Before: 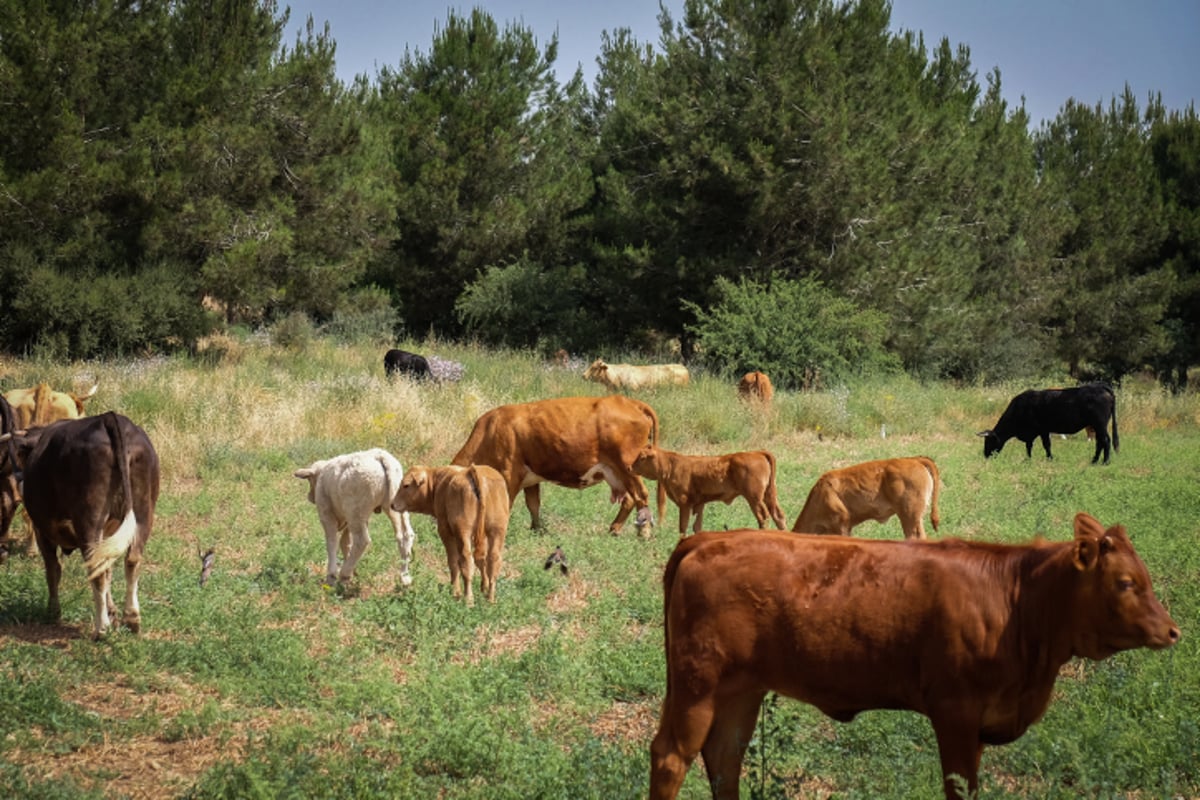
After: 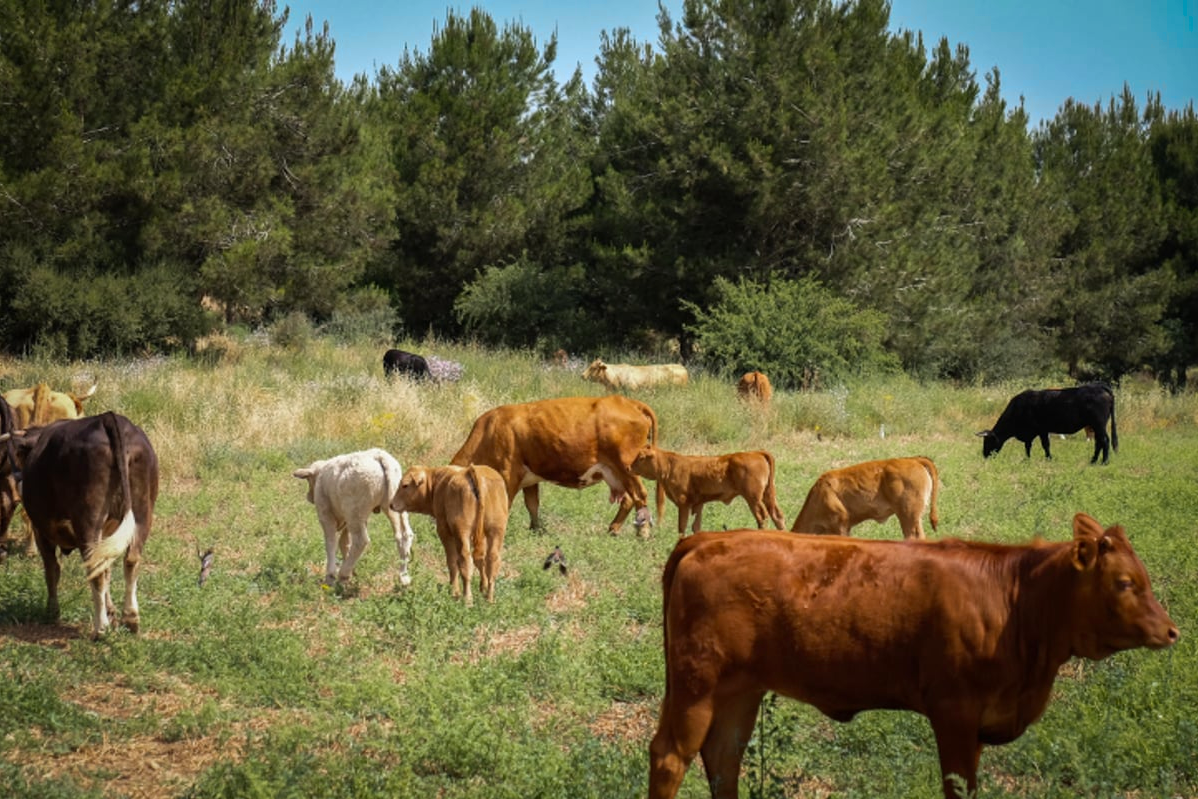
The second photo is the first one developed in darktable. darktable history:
color zones: curves: ch0 [(0.254, 0.492) (0.724, 0.62)]; ch1 [(0.25, 0.528) (0.719, 0.796)]; ch2 [(0, 0.472) (0.25, 0.5) (0.73, 0.184)]
crop and rotate: left 0.138%, bottom 0.006%
